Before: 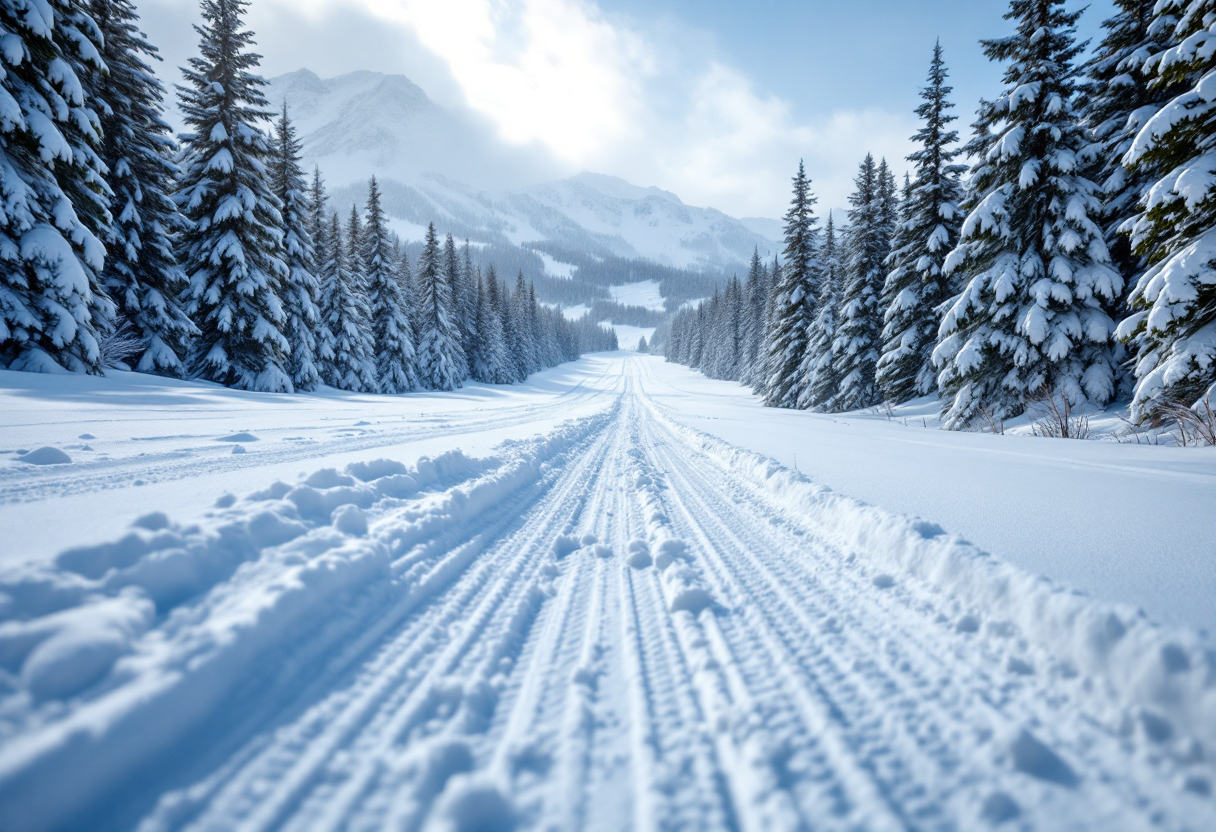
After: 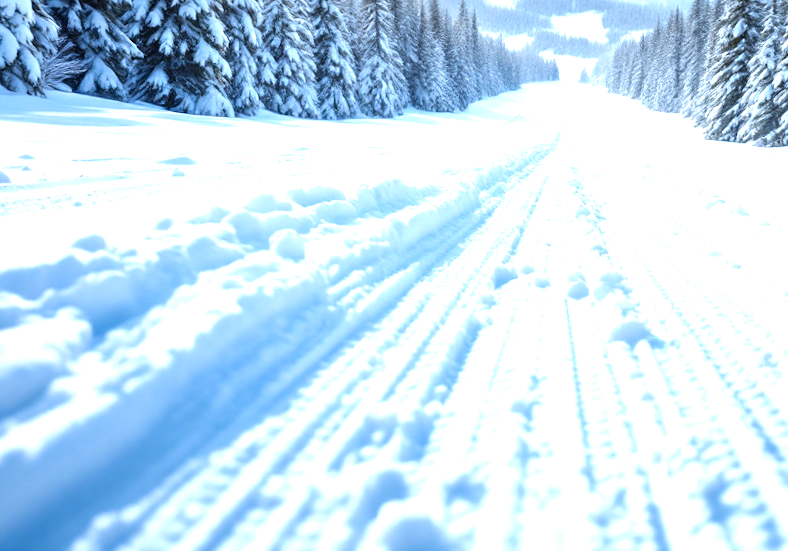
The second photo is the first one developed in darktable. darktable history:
exposure: black level correction 0, exposure 1.199 EV, compensate exposure bias true, compensate highlight preservation false
crop and rotate: angle -1.06°, left 3.803%, top 31.987%, right 29.591%
